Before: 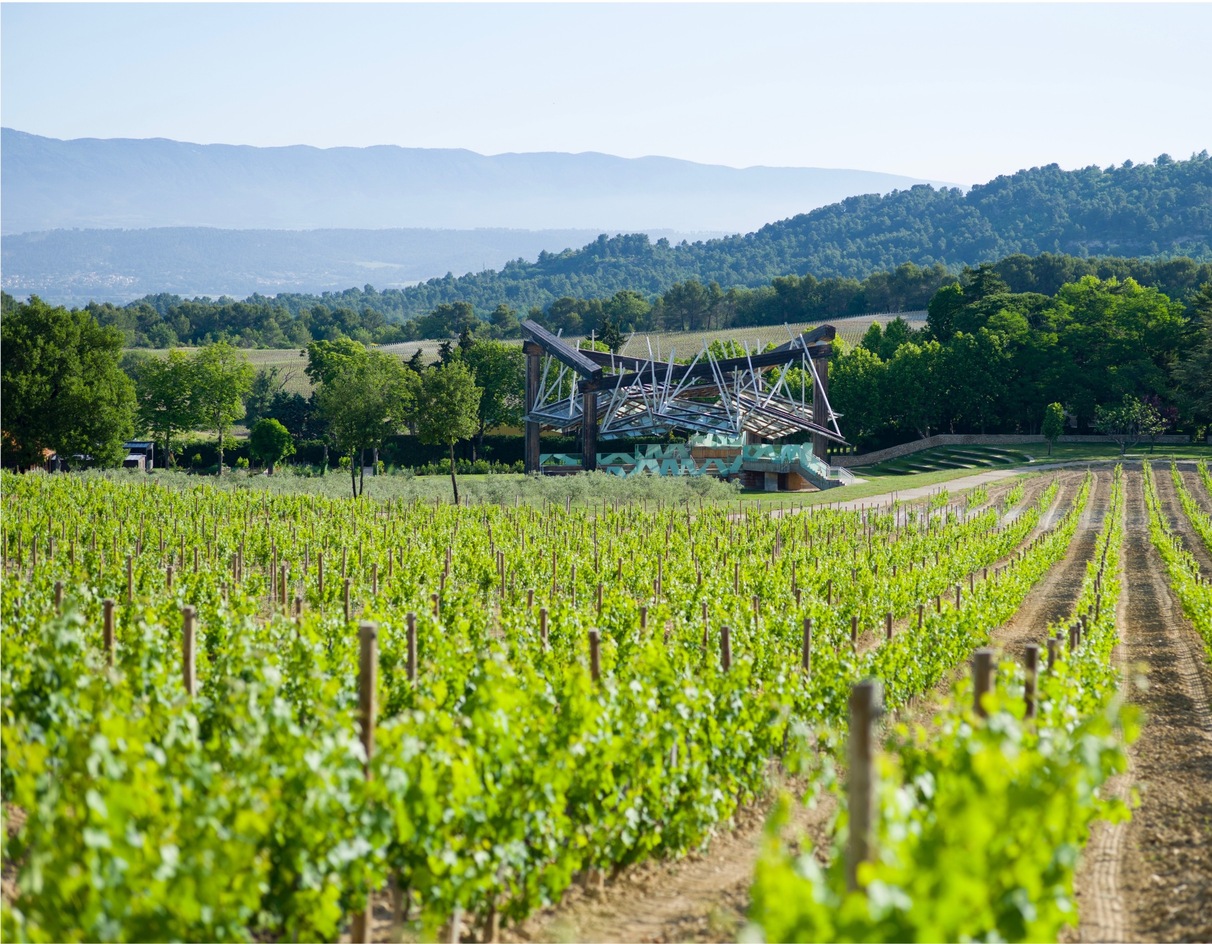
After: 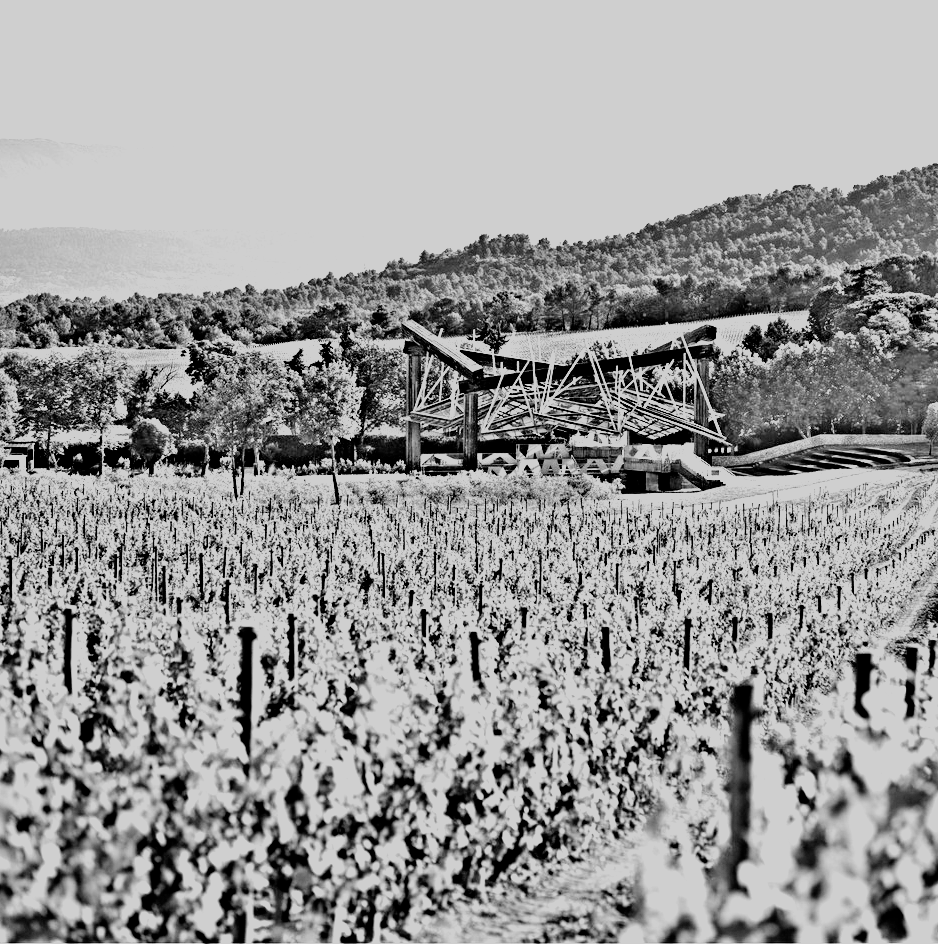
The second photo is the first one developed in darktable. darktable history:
exposure: black level correction 0.001, exposure 1.84 EV, compensate highlight preservation false
filmic rgb: black relative exposure -7.15 EV, white relative exposure 5.36 EV, hardness 3.02
highpass: on, module defaults
crop: left 9.88%, right 12.664%
